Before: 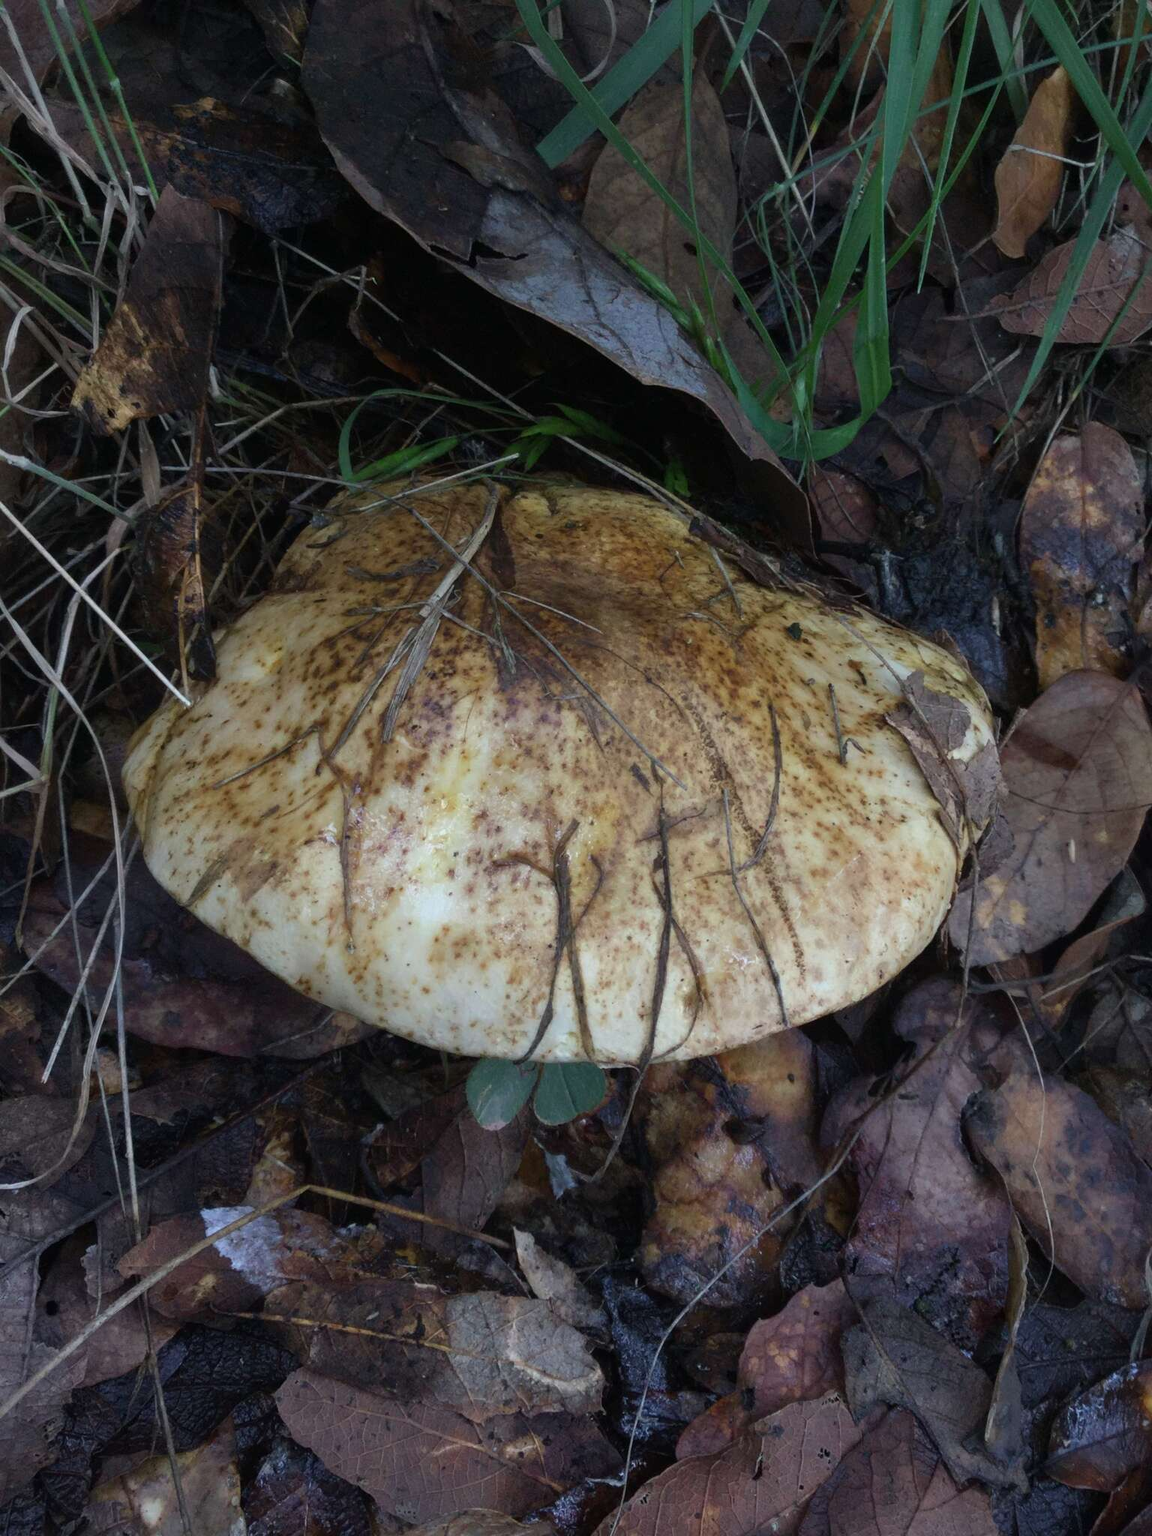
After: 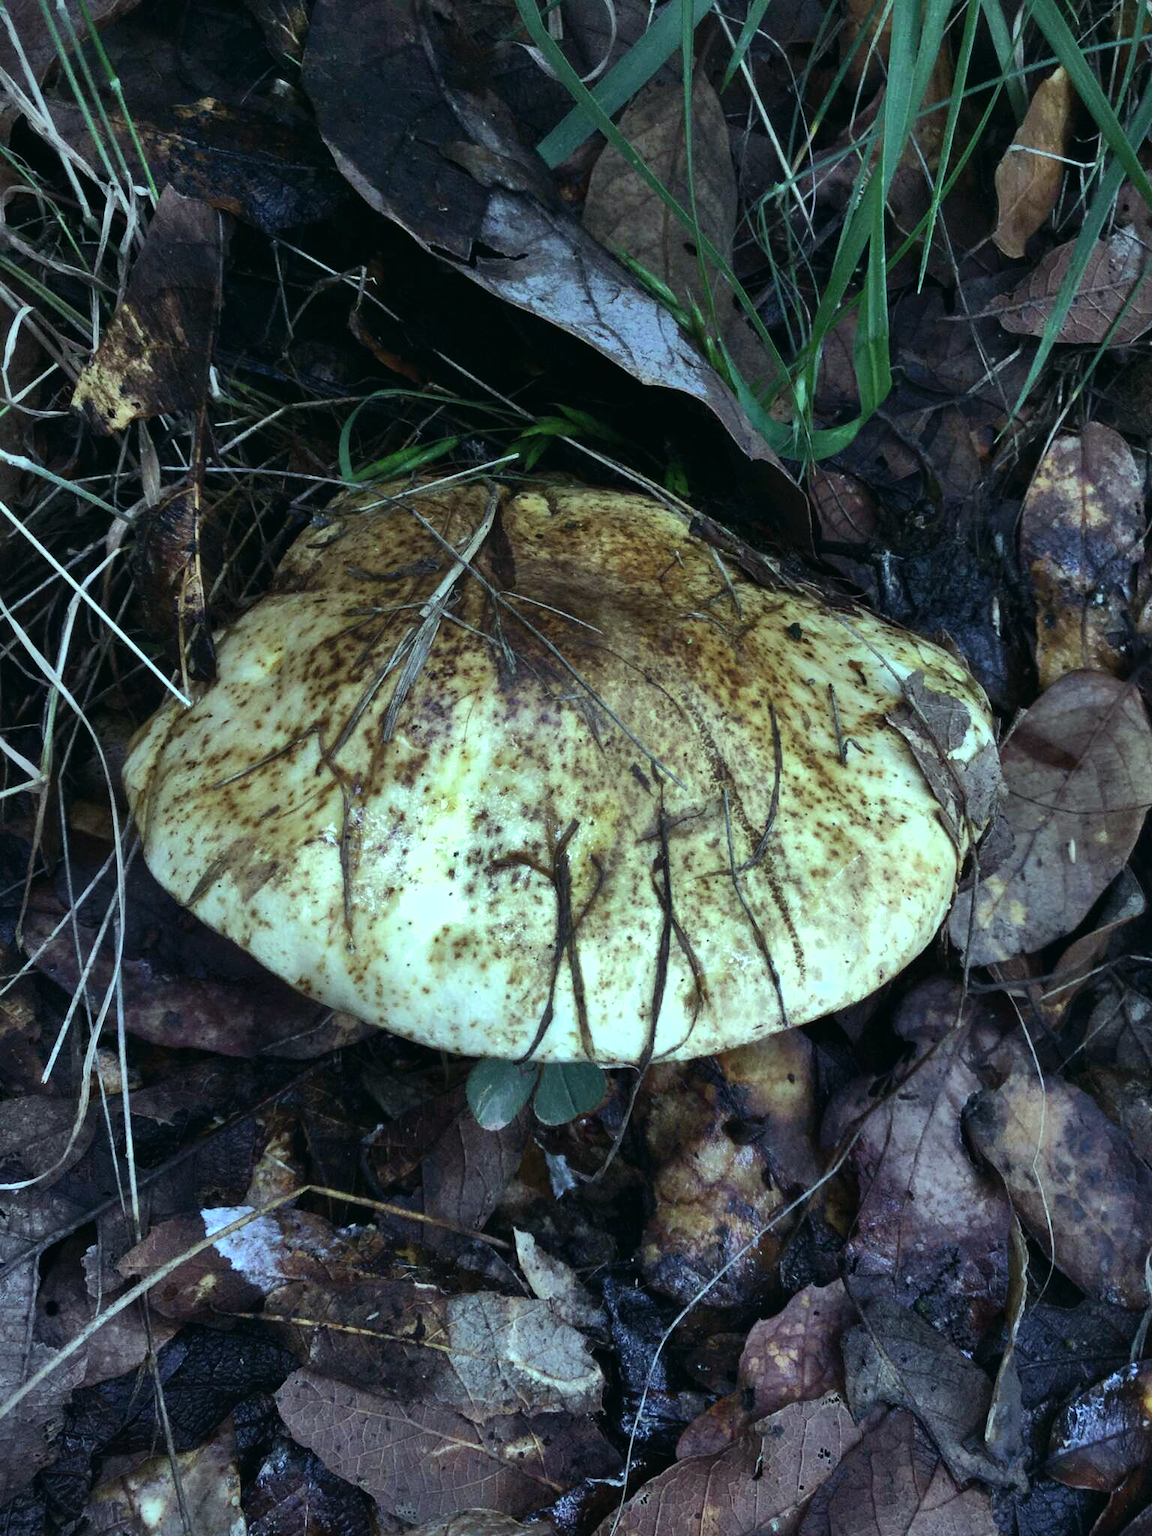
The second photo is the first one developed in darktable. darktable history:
color balance: mode lift, gamma, gain (sRGB), lift [0.997, 0.979, 1.021, 1.011], gamma [1, 1.084, 0.916, 0.998], gain [1, 0.87, 1.13, 1.101], contrast 4.55%, contrast fulcrum 38.24%, output saturation 104.09%
tone equalizer: -8 EV -0.75 EV, -7 EV -0.7 EV, -6 EV -0.6 EV, -5 EV -0.4 EV, -3 EV 0.4 EV, -2 EV 0.6 EV, -1 EV 0.7 EV, +0 EV 0.75 EV, edges refinement/feathering 500, mask exposure compensation -1.57 EV, preserve details no
shadows and highlights: radius 108.52, shadows 44.07, highlights -67.8, low approximation 0.01, soften with gaussian
